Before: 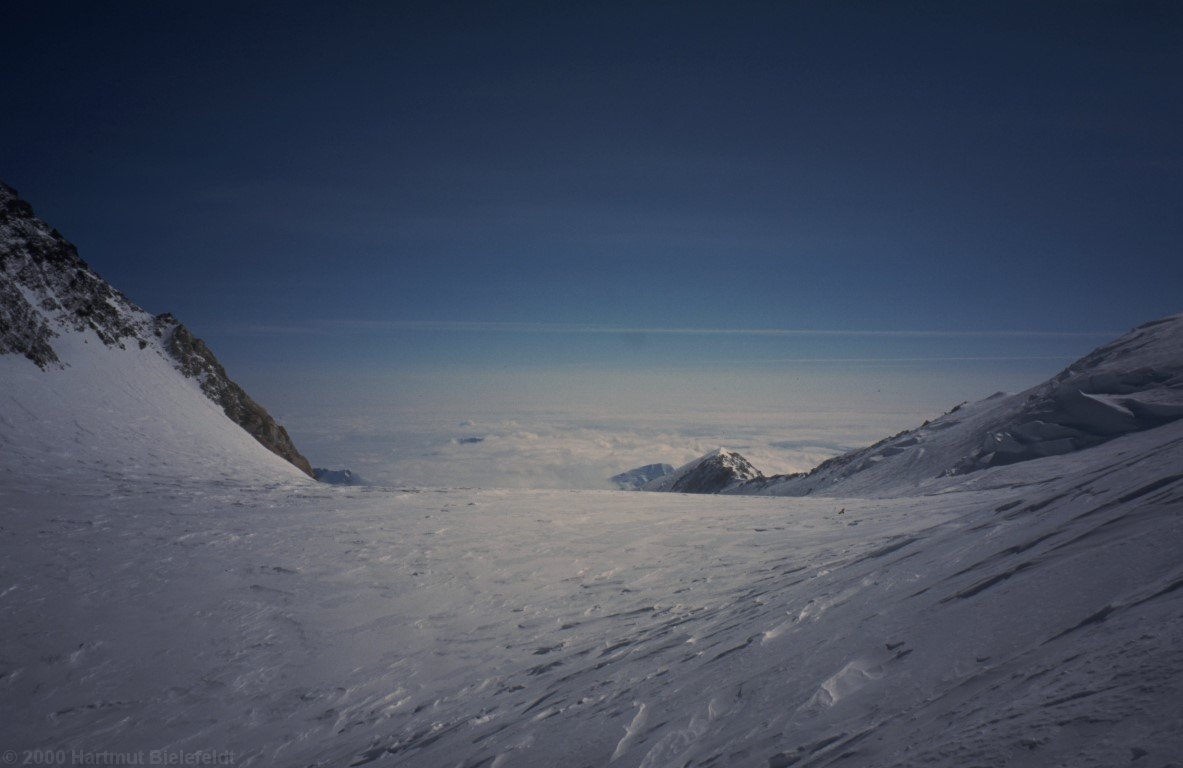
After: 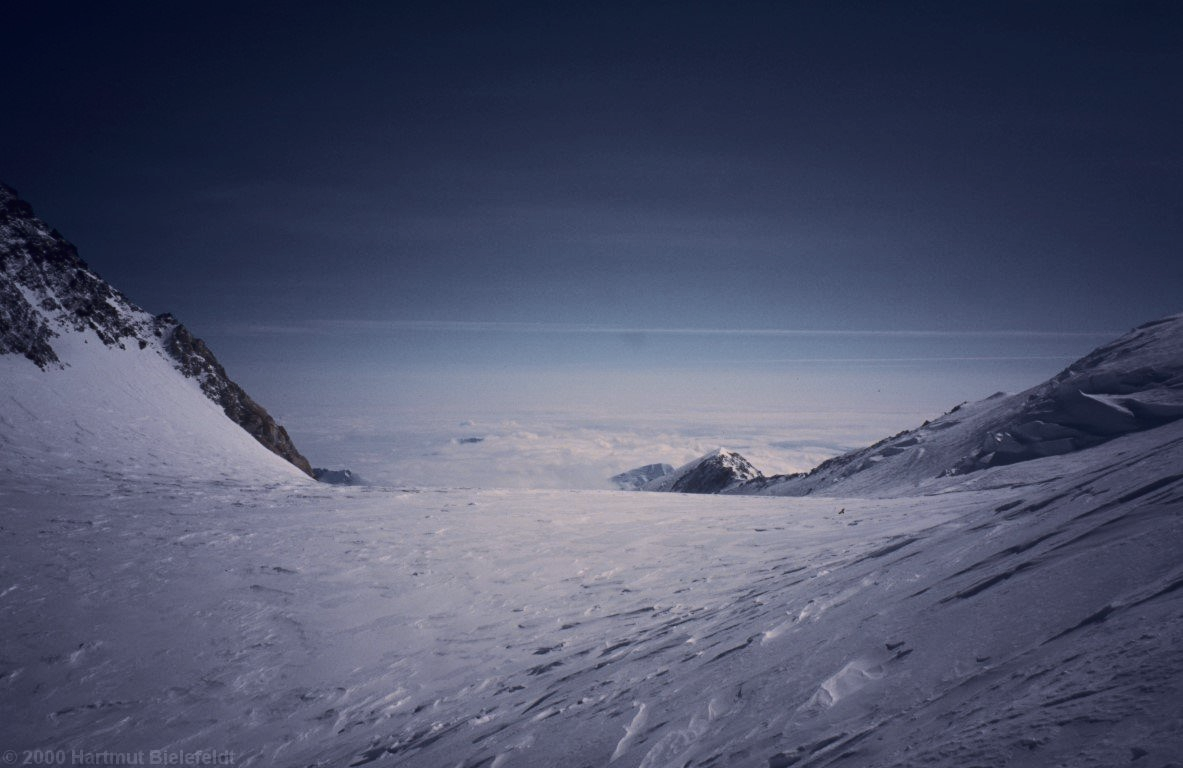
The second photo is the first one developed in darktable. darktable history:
tone curve: curves: ch0 [(0.003, 0.003) (0.104, 0.069) (0.236, 0.218) (0.401, 0.443) (0.495, 0.55) (0.625, 0.67) (0.819, 0.841) (0.96, 0.899)]; ch1 [(0, 0) (0.161, 0.092) (0.37, 0.302) (0.424, 0.402) (0.45, 0.466) (0.495, 0.506) (0.573, 0.571) (0.638, 0.641) (0.751, 0.741) (1, 1)]; ch2 [(0, 0) (0.352, 0.403) (0.466, 0.443) (0.524, 0.501) (0.56, 0.556) (1, 1)], color space Lab, independent channels, preserve colors none
contrast brightness saturation: contrast 0.15, brightness 0.05
